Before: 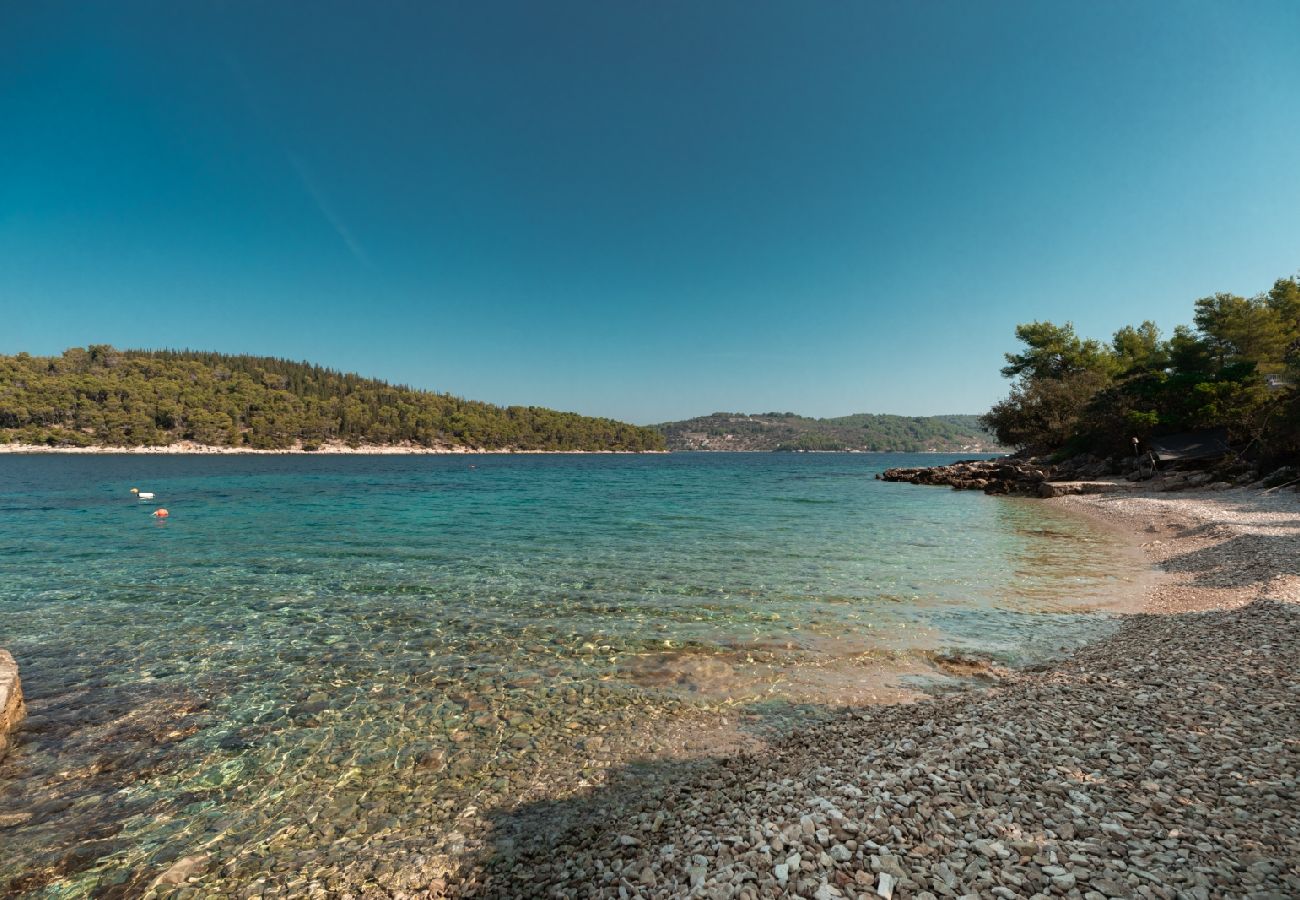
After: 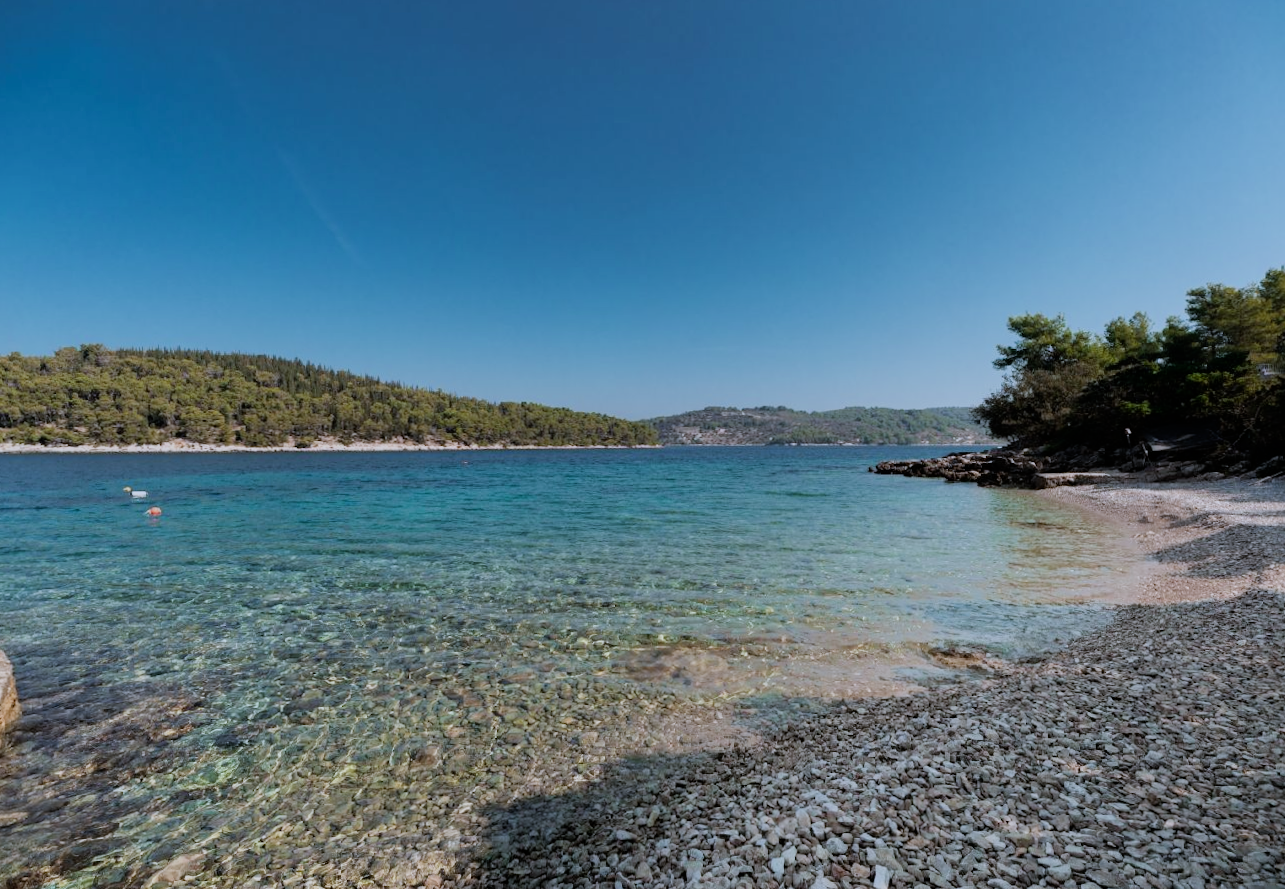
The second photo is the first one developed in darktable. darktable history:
filmic rgb: black relative exposure -7.65 EV, white relative exposure 4.56 EV, hardness 3.61
white balance: red 0.948, green 1.02, blue 1.176
rotate and perspective: rotation -0.45°, automatic cropping original format, crop left 0.008, crop right 0.992, crop top 0.012, crop bottom 0.988
